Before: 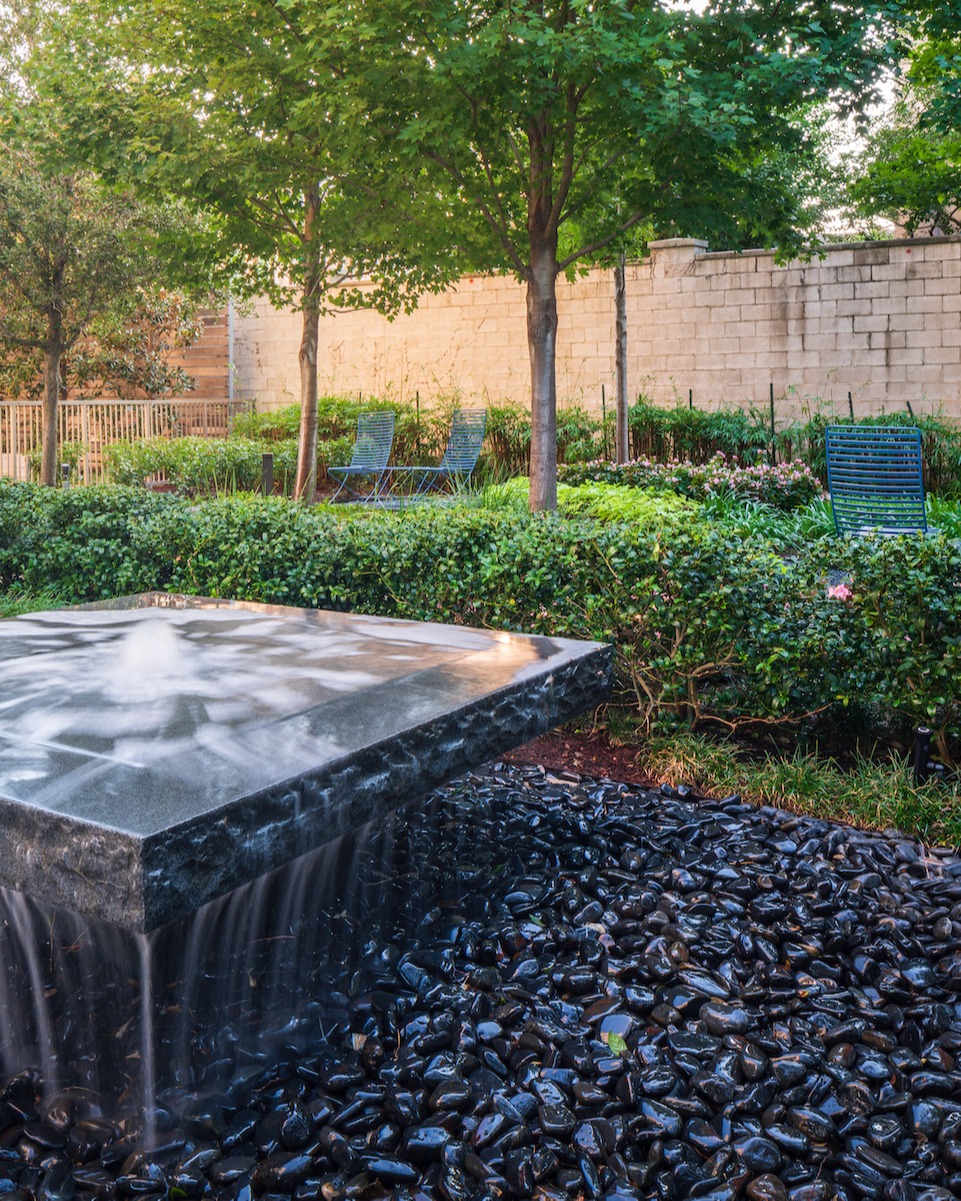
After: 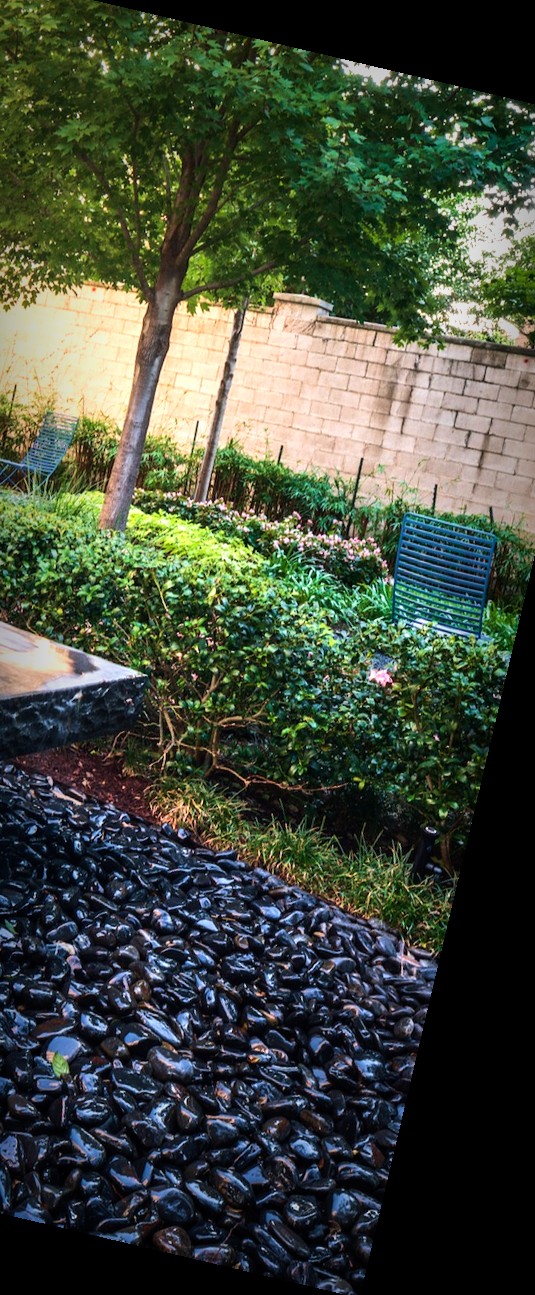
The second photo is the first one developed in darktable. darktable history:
vignetting: fall-off start 53.2%, brightness -0.594, saturation 0, automatic ratio true, width/height ratio 1.313, shape 0.22, unbound false
crop: left 47.628%, top 6.643%, right 7.874%
rotate and perspective: rotation 13.27°, automatic cropping off
tone equalizer: -8 EV -0.75 EV, -7 EV -0.7 EV, -6 EV -0.6 EV, -5 EV -0.4 EV, -3 EV 0.4 EV, -2 EV 0.6 EV, -1 EV 0.7 EV, +0 EV 0.75 EV, edges refinement/feathering 500, mask exposure compensation -1.57 EV, preserve details no
velvia: on, module defaults
